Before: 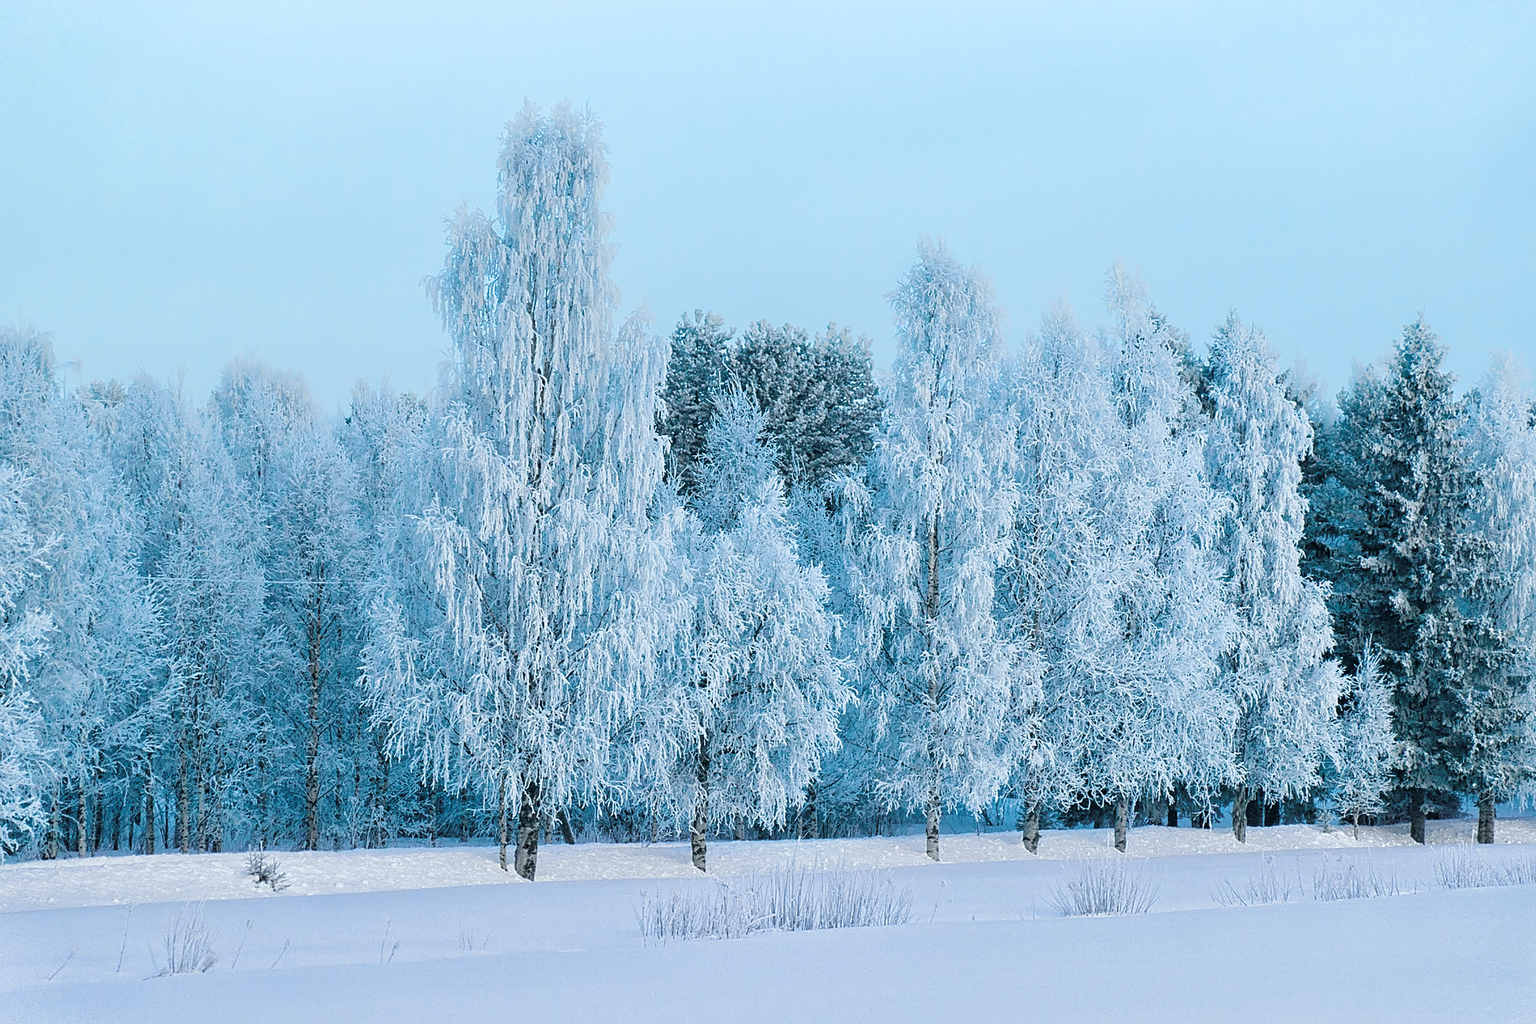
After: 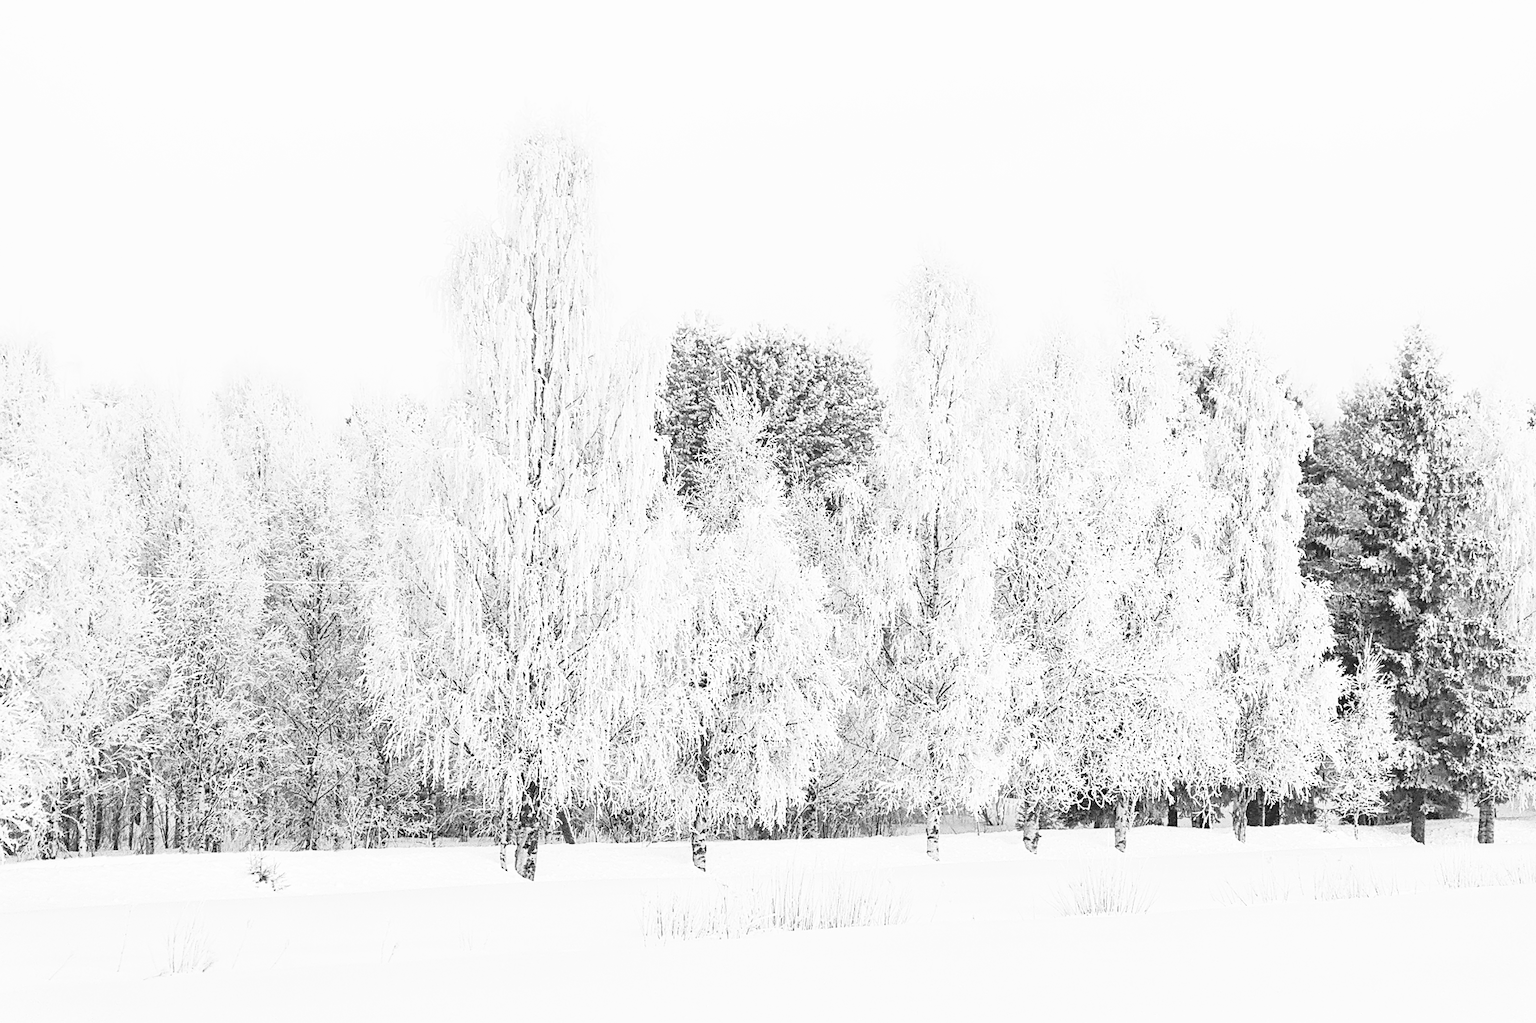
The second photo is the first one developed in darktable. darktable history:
global tonemap: drago (0.7, 100)
tone equalizer: on, module defaults
contrast brightness saturation: contrast 0.53, brightness 0.47, saturation -1
